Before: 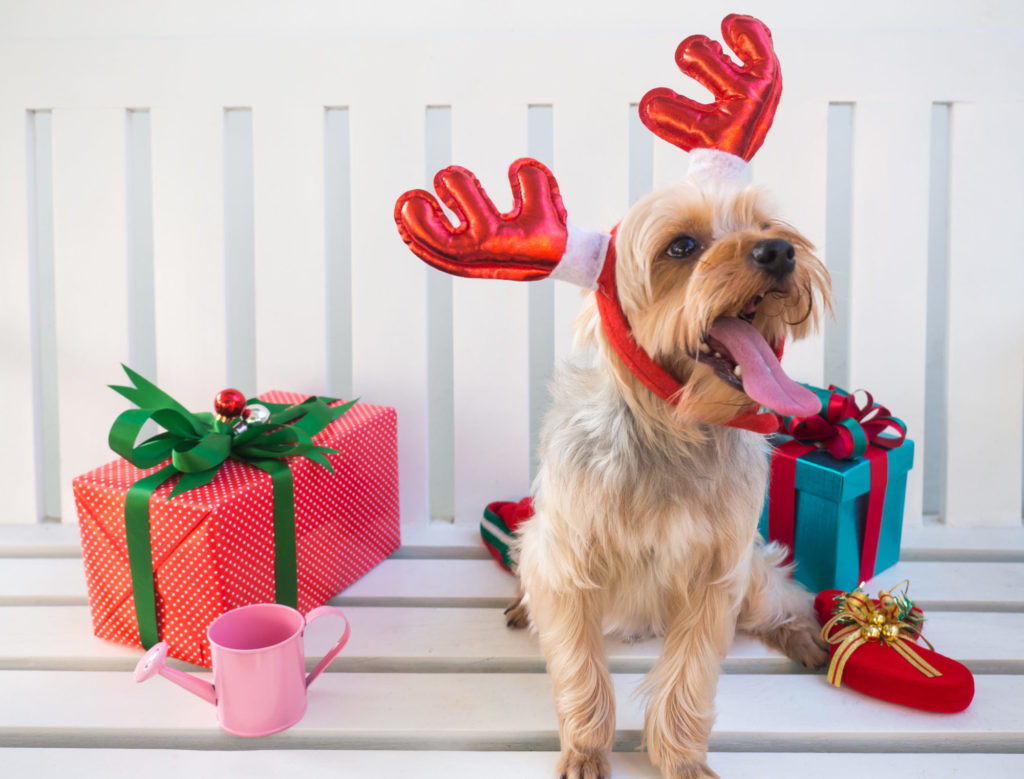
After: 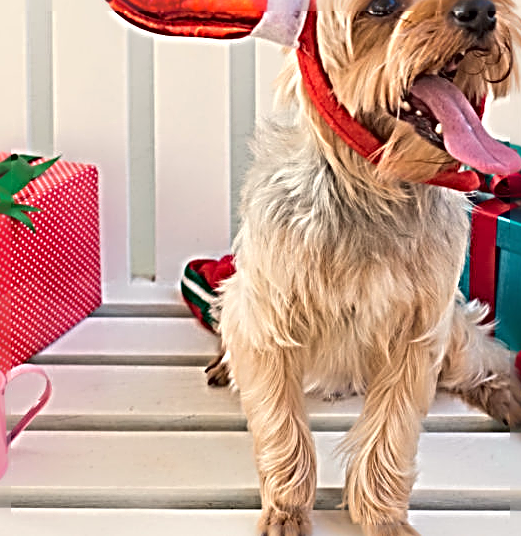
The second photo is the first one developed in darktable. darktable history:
crop and rotate: left 29.237%, top 31.152%, right 19.807%
sharpen: radius 4.001, amount 2
white balance: red 1.045, blue 0.932
tone equalizer: on, module defaults
local contrast: mode bilateral grid, contrast 15, coarseness 36, detail 105%, midtone range 0.2
